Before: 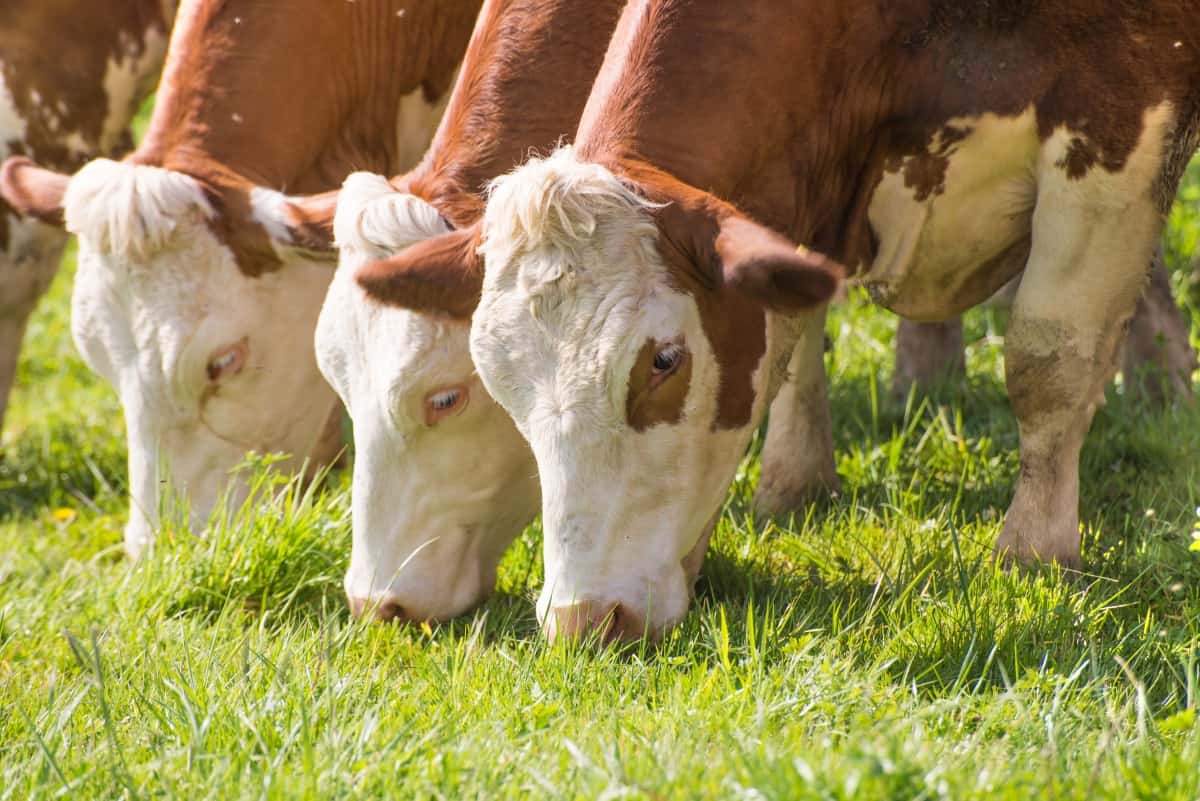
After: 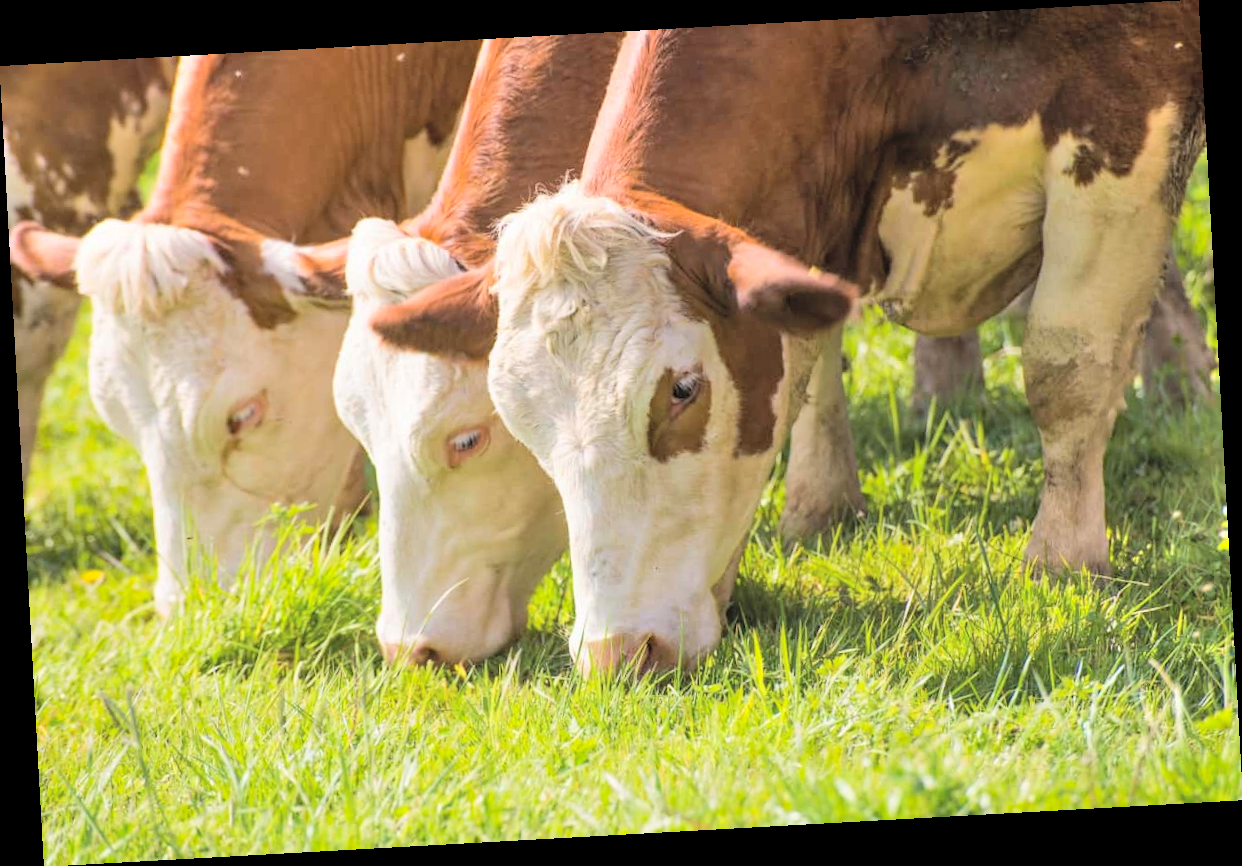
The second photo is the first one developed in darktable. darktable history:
haze removal: compatibility mode true, adaptive false
tone equalizer: -8 EV -0.417 EV, -7 EV -0.389 EV, -6 EV -0.333 EV, -5 EV -0.222 EV, -3 EV 0.222 EV, -2 EV 0.333 EV, -1 EV 0.389 EV, +0 EV 0.417 EV, edges refinement/feathering 500, mask exposure compensation -1.57 EV, preserve details no
global tonemap: drago (0.7, 100)
rotate and perspective: rotation -3.18°, automatic cropping off
